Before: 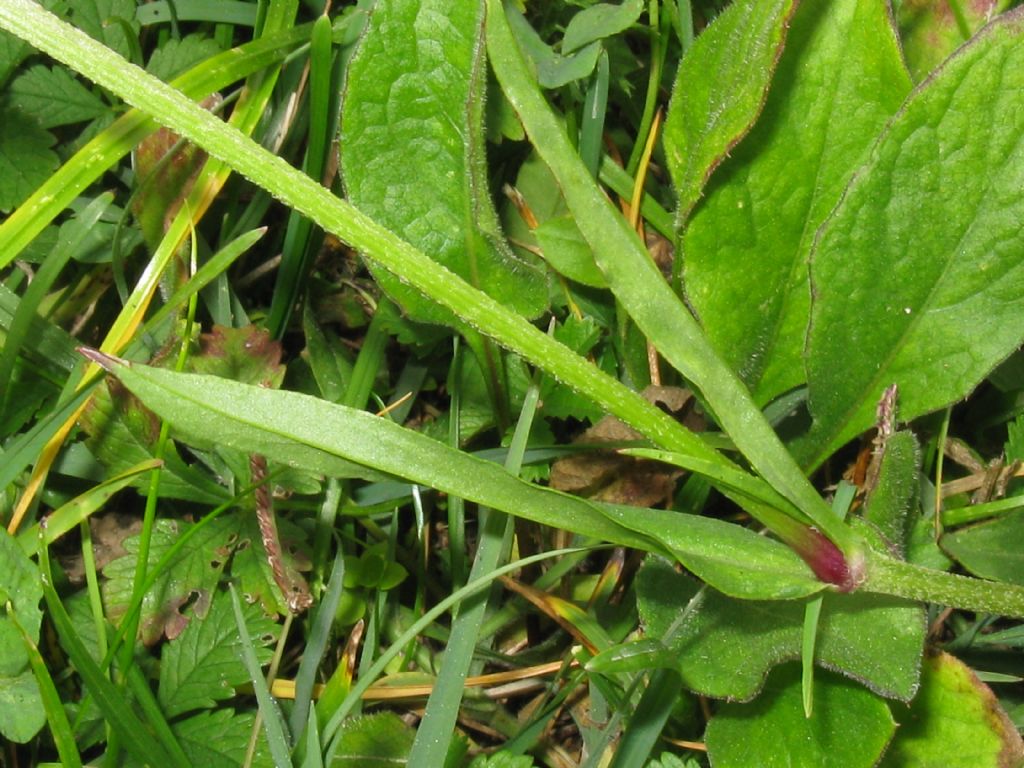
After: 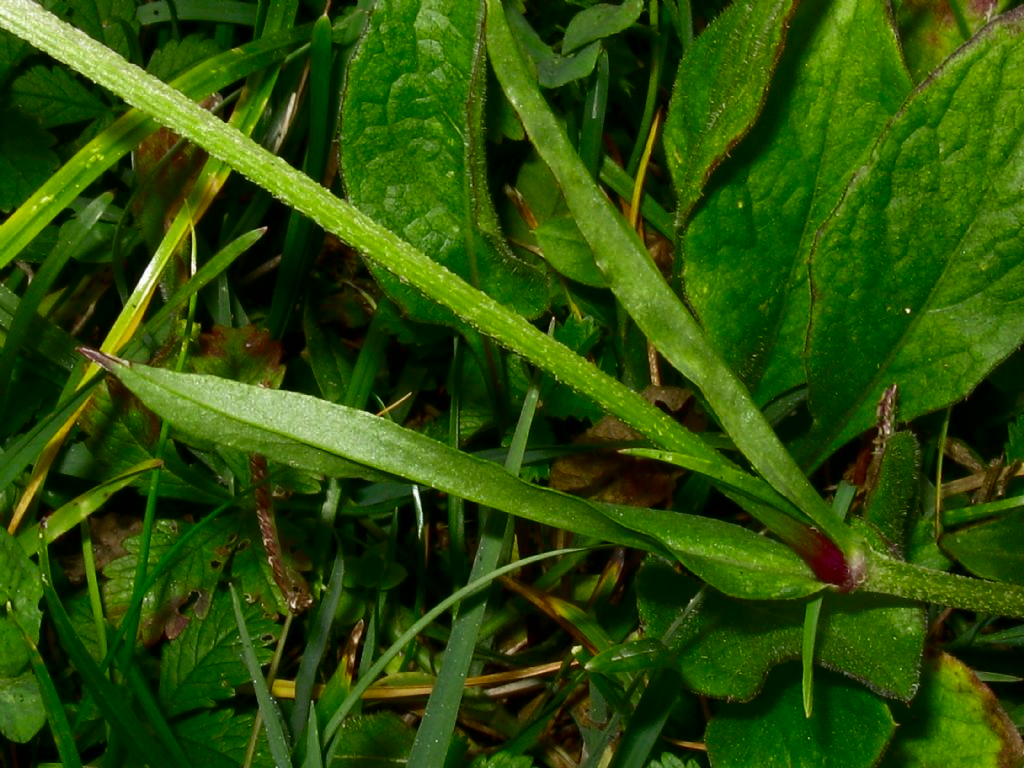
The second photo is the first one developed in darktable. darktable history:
contrast brightness saturation: brightness -0.502
